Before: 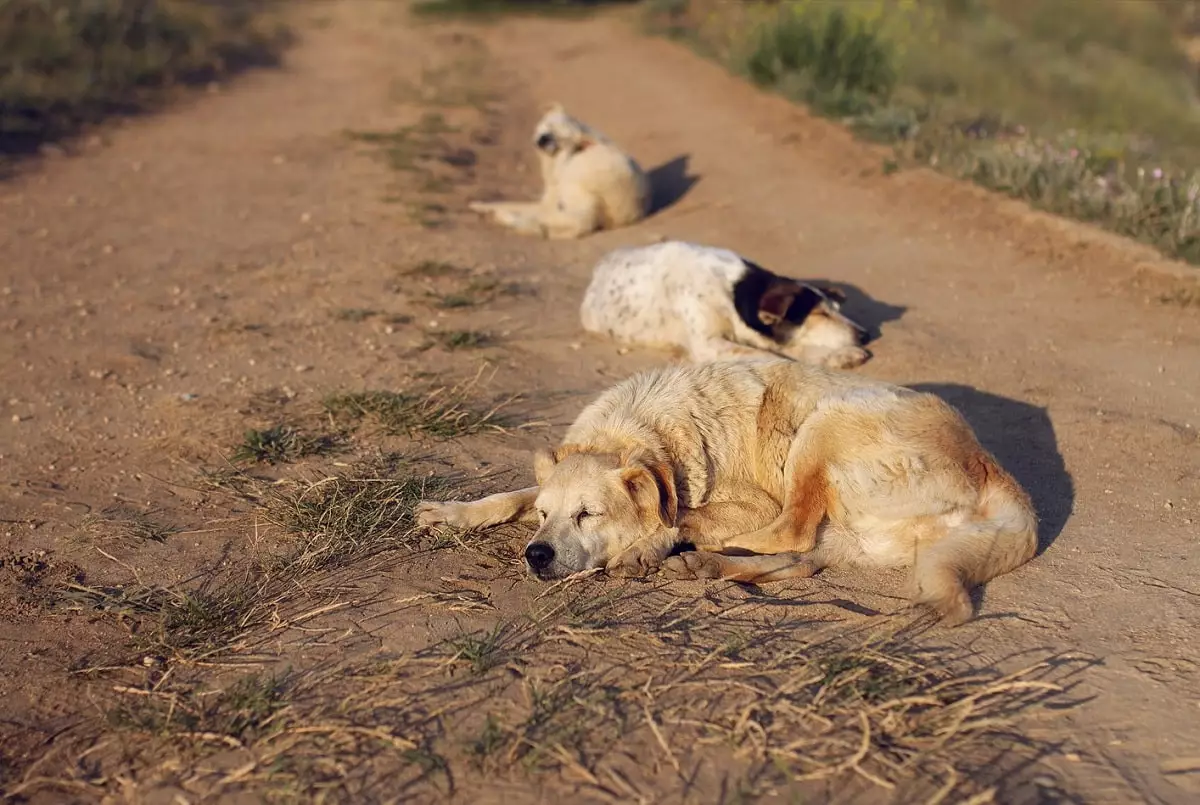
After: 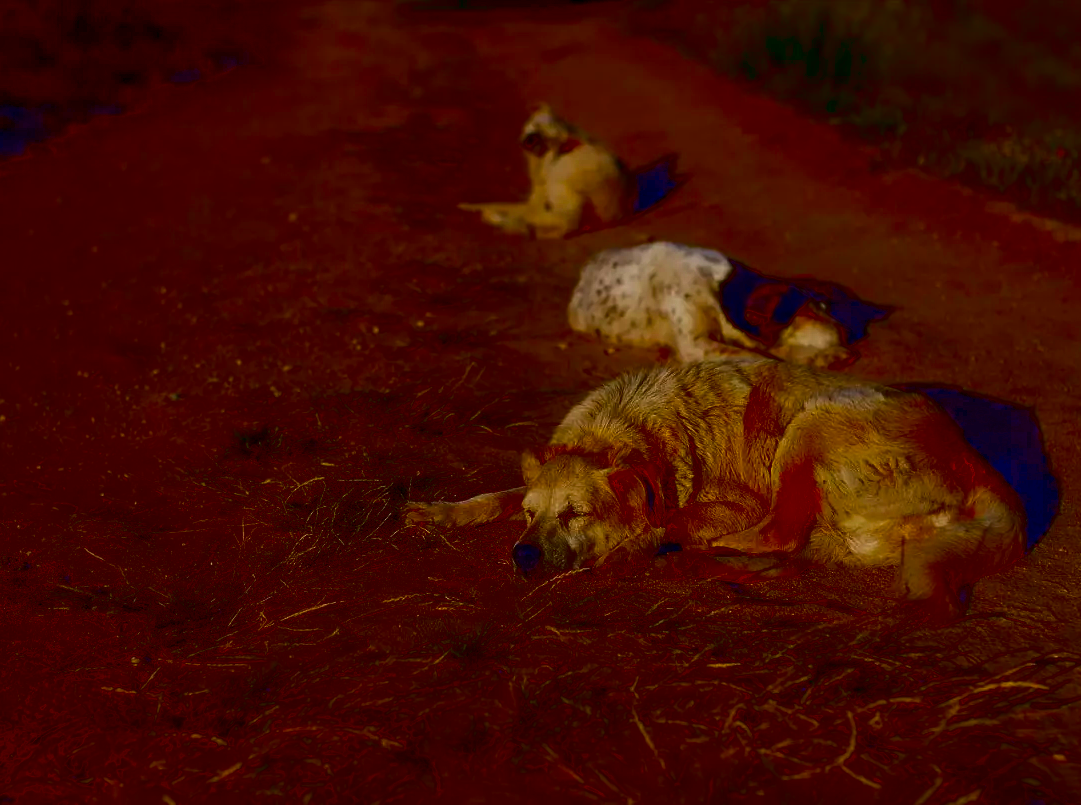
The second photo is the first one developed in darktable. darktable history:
contrast brightness saturation: brightness -1, saturation 1
exposure: black level correction 0.046, exposure -0.228 EV, compensate highlight preservation false
crop and rotate: left 1.088%, right 8.807%
